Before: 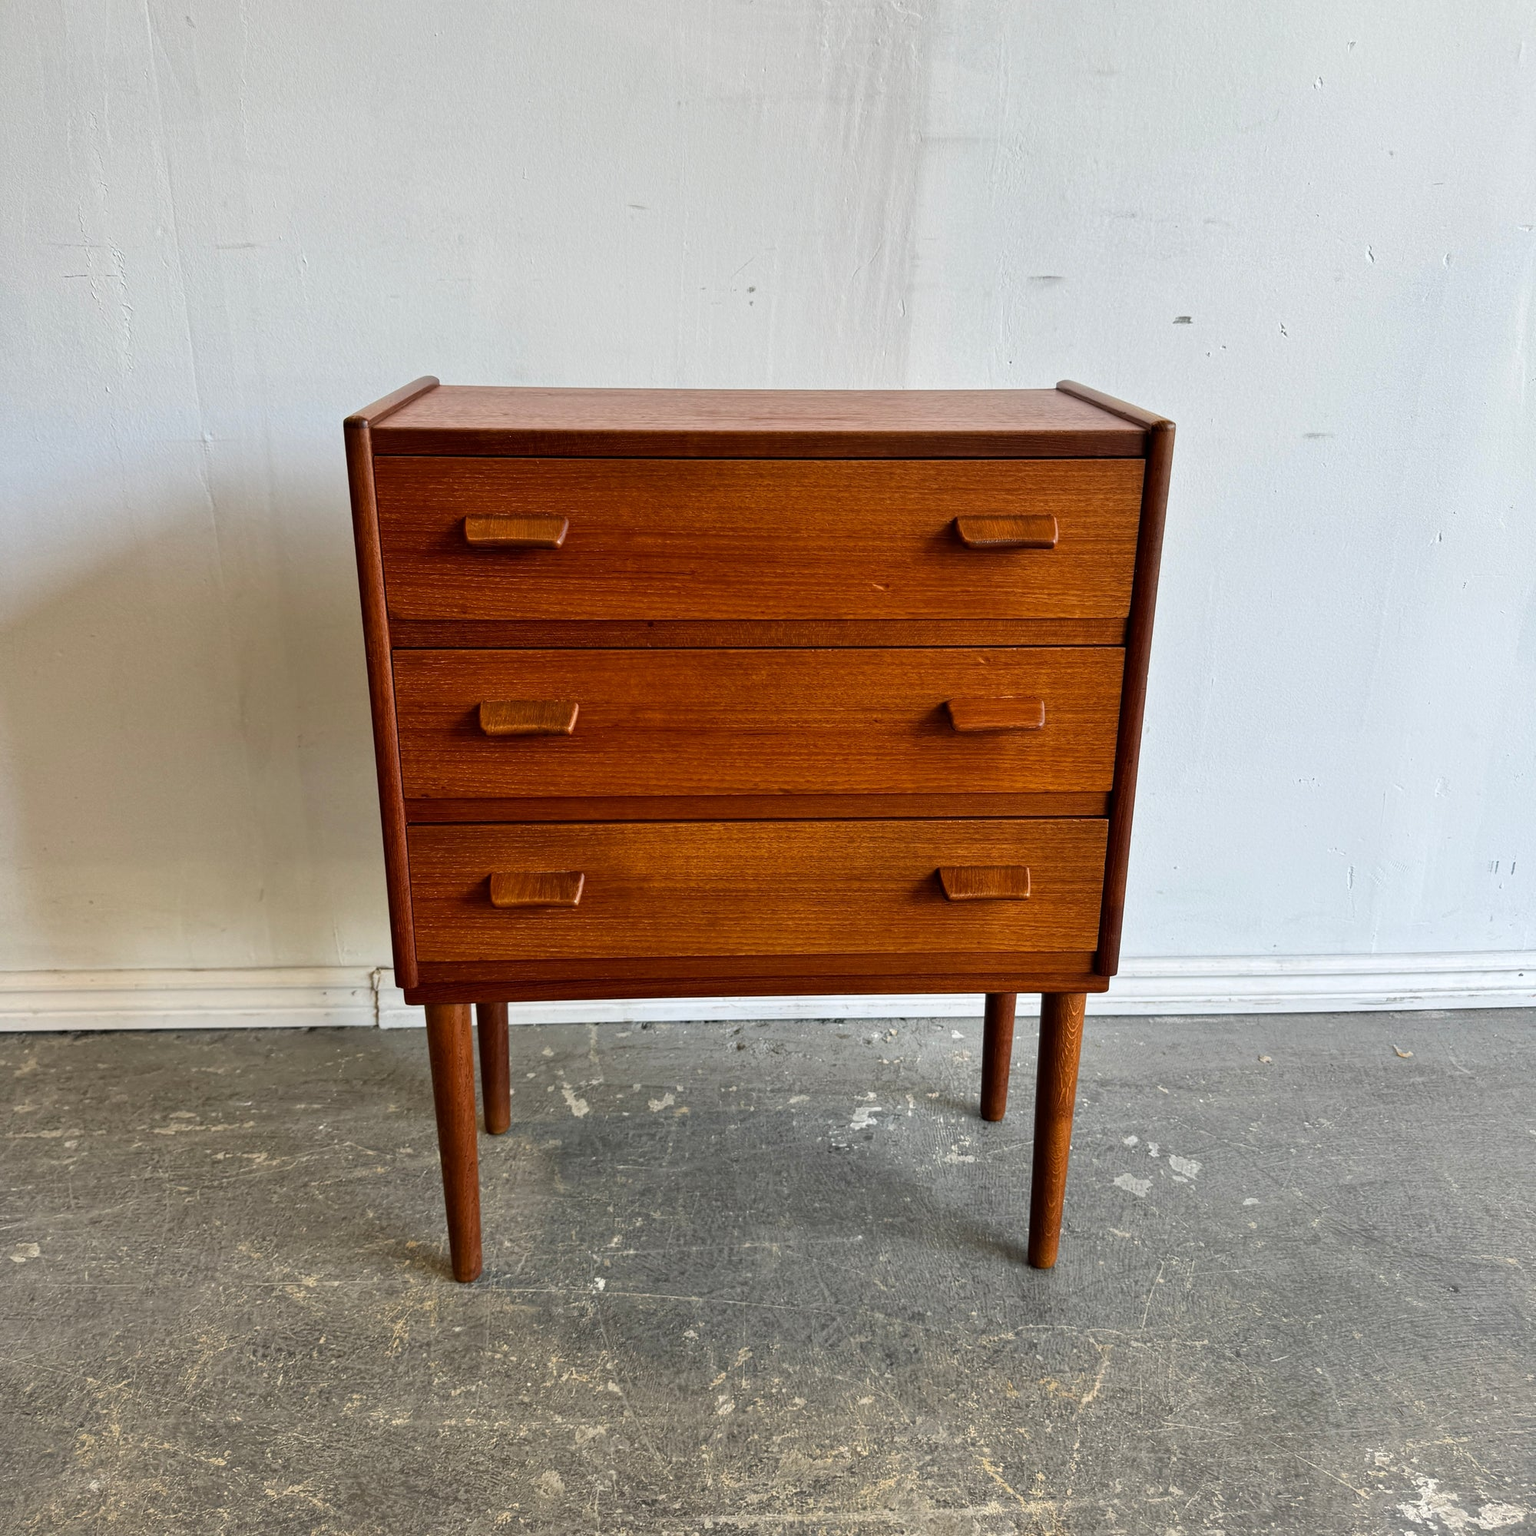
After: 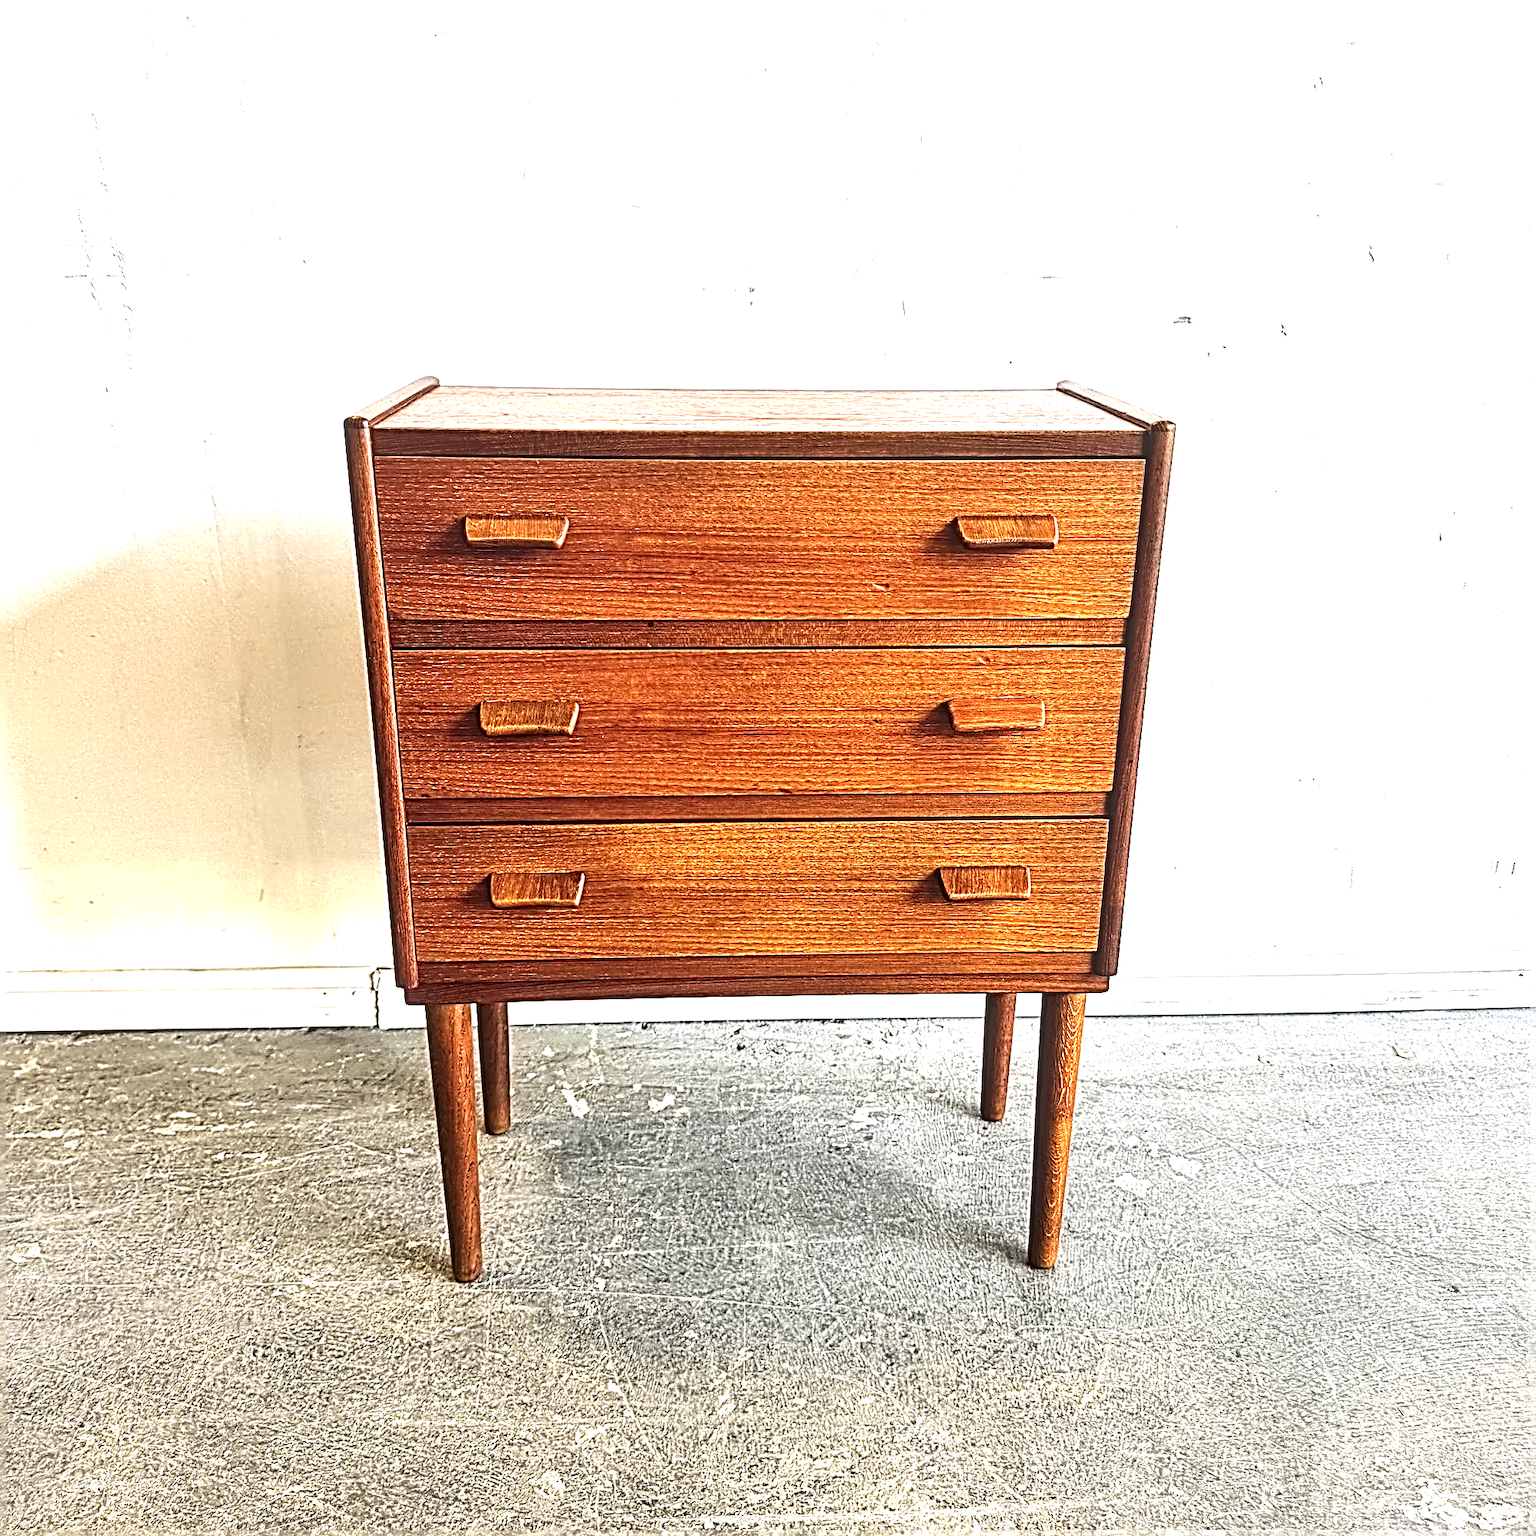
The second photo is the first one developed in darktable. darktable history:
sharpen: radius 3.158, amount 1.731
exposure: black level correction -0.005, exposure 1.002 EV, compensate highlight preservation false
tone equalizer: -8 EV -0.75 EV, -7 EV -0.7 EV, -6 EV -0.6 EV, -5 EV -0.4 EV, -3 EV 0.4 EV, -2 EV 0.6 EV, -1 EV 0.7 EV, +0 EV 0.75 EV, edges refinement/feathering 500, mask exposure compensation -1.57 EV, preserve details no
local contrast: on, module defaults
velvia: strength 10%
contrast equalizer: y [[0.5 ×6], [0.5 ×6], [0.5 ×6], [0 ×6], [0, 0.039, 0.251, 0.29, 0.293, 0.292]]
